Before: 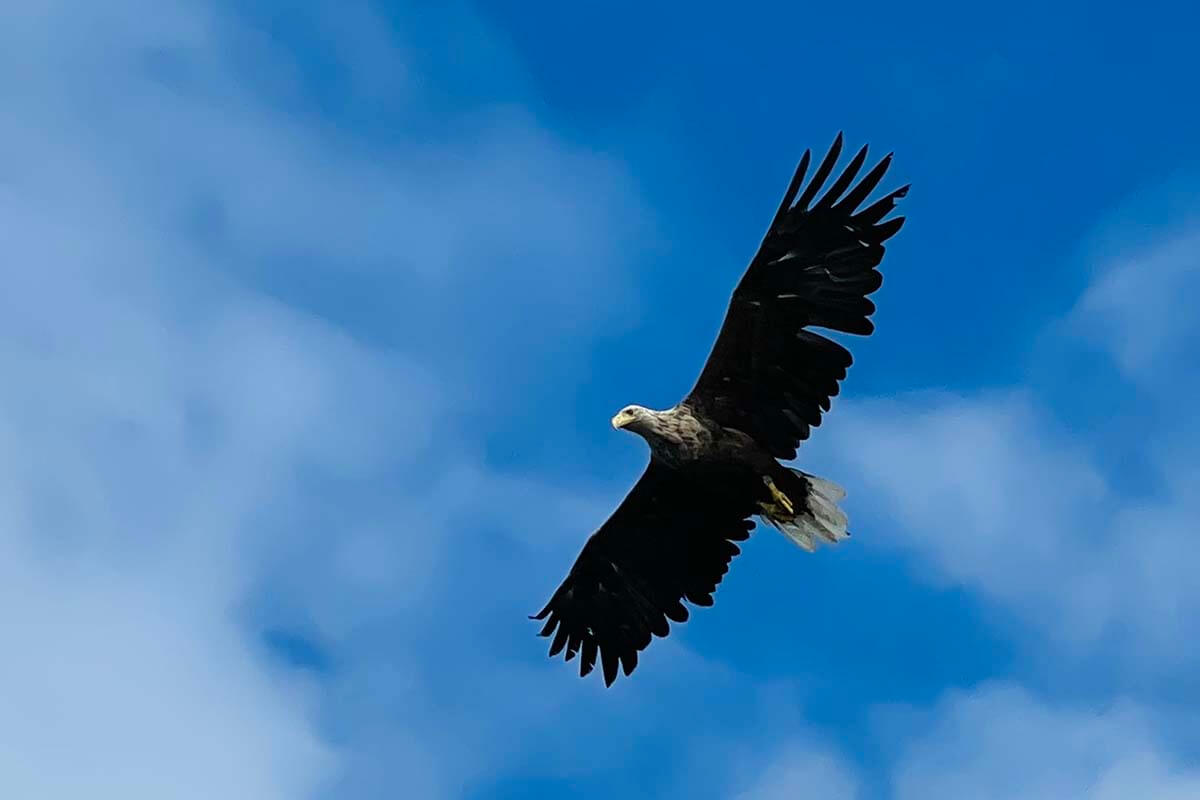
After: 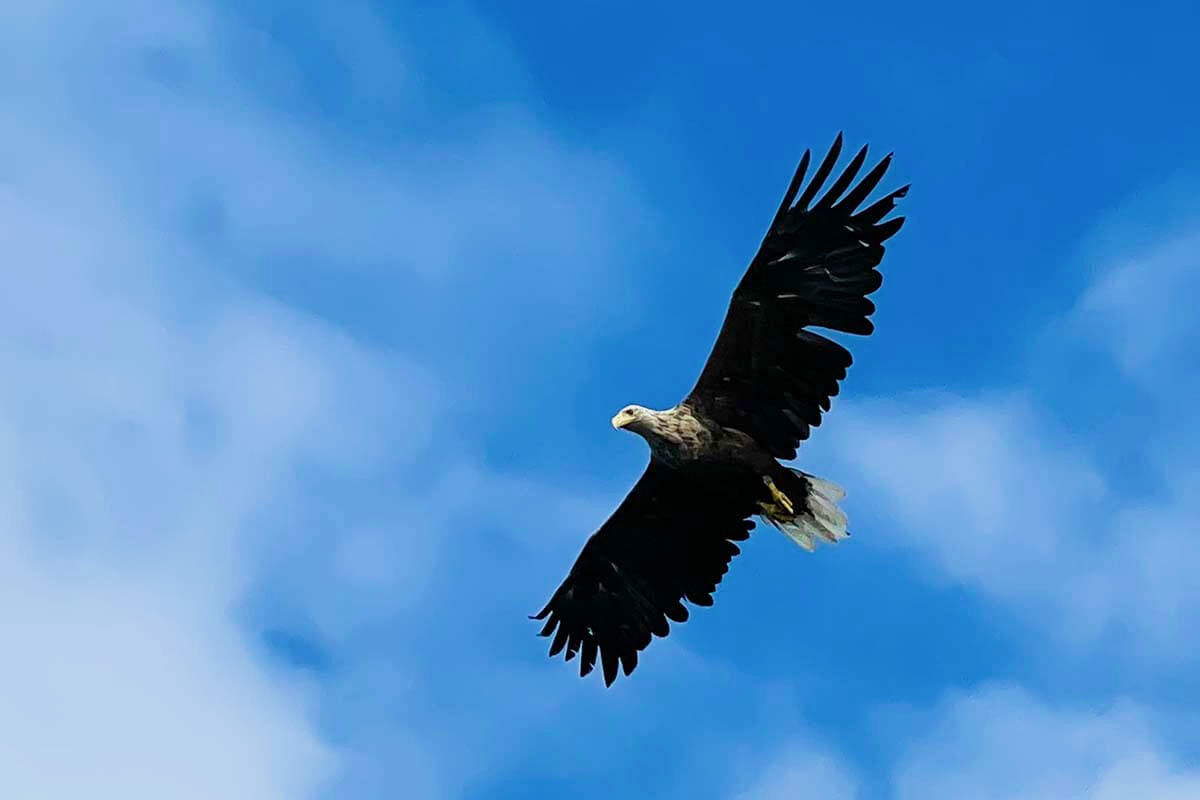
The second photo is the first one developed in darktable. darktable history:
sigmoid: contrast 1.22, skew 0.65
velvia: on, module defaults
exposure: black level correction 0.001, exposure 0.5 EV, compensate exposure bias true, compensate highlight preservation false
